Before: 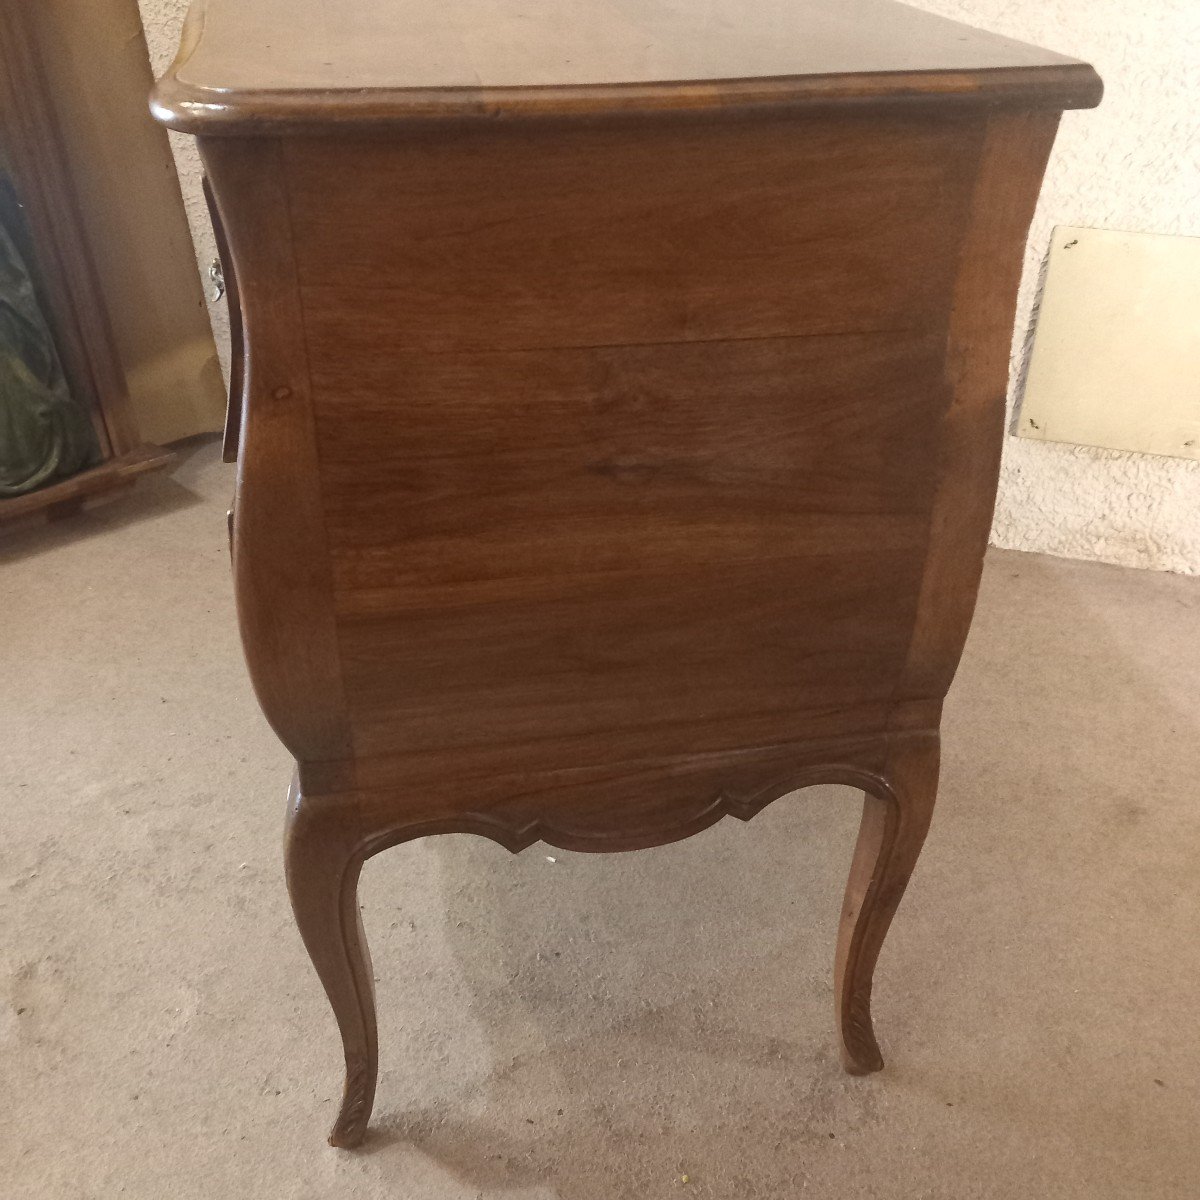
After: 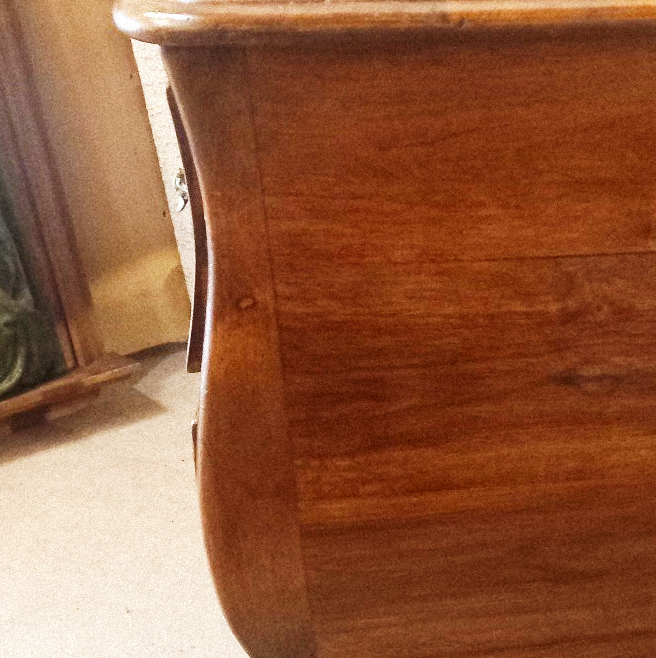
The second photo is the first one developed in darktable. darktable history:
grain: mid-tones bias 0%
crop and rotate: left 3.047%, top 7.509%, right 42.236%, bottom 37.598%
base curve: curves: ch0 [(0, 0) (0.007, 0.004) (0.027, 0.03) (0.046, 0.07) (0.207, 0.54) (0.442, 0.872) (0.673, 0.972) (1, 1)], preserve colors none
